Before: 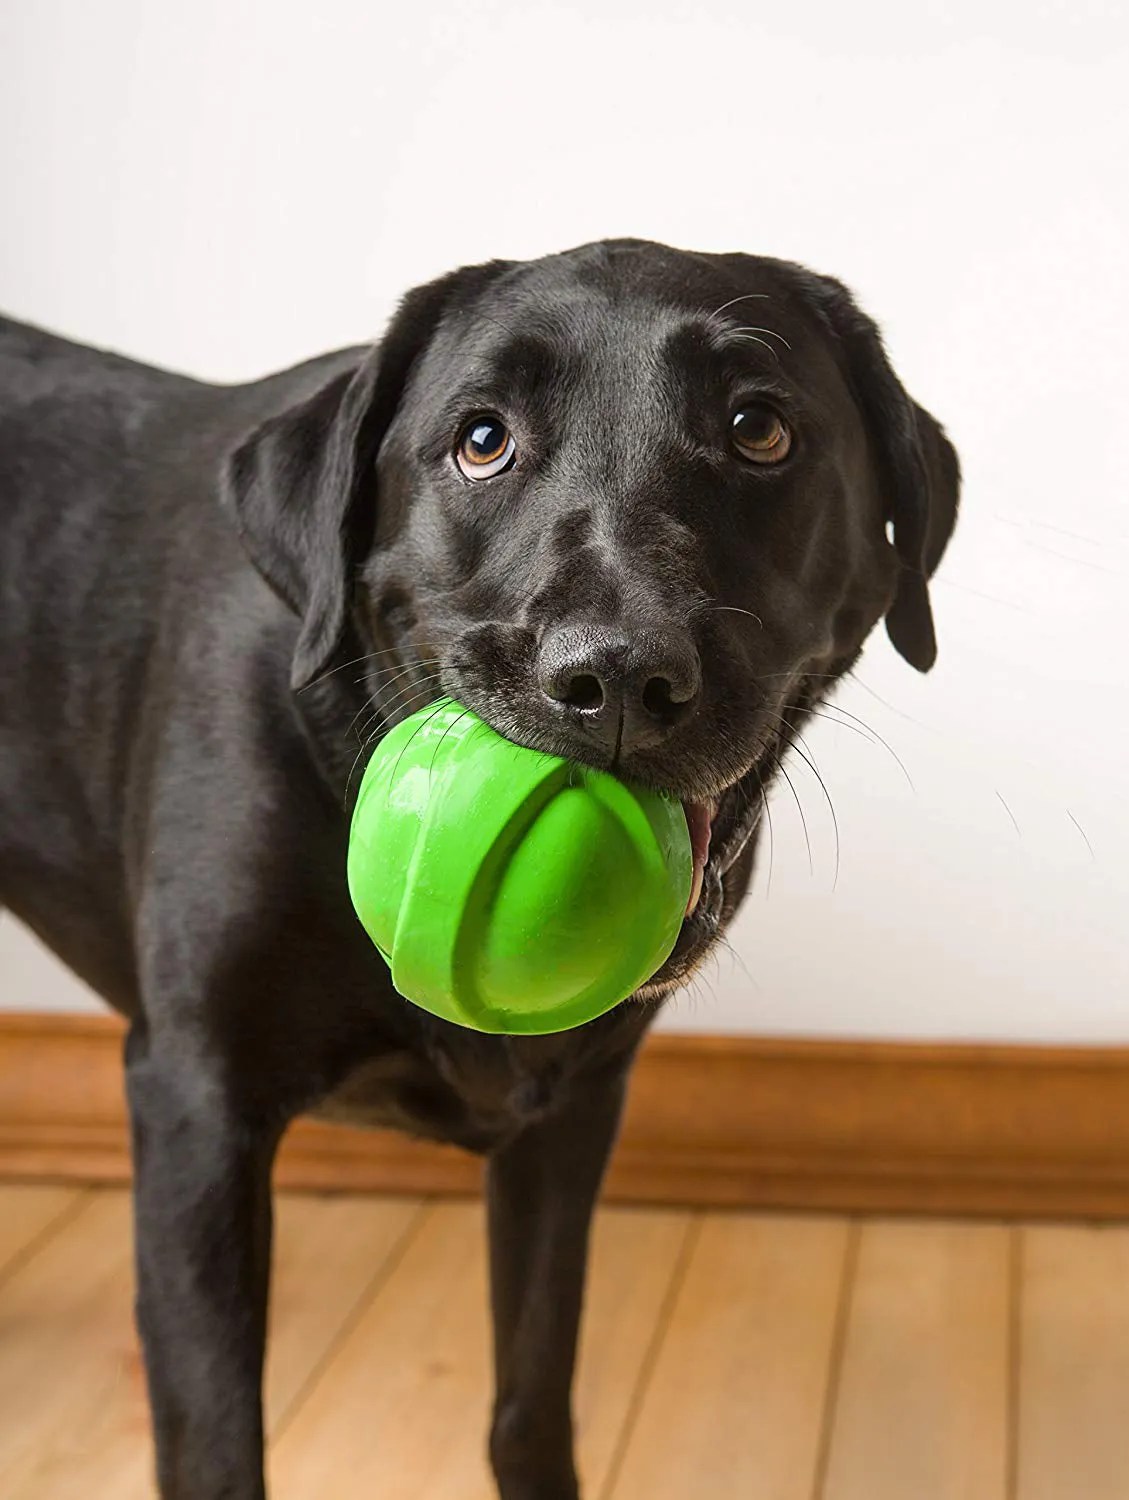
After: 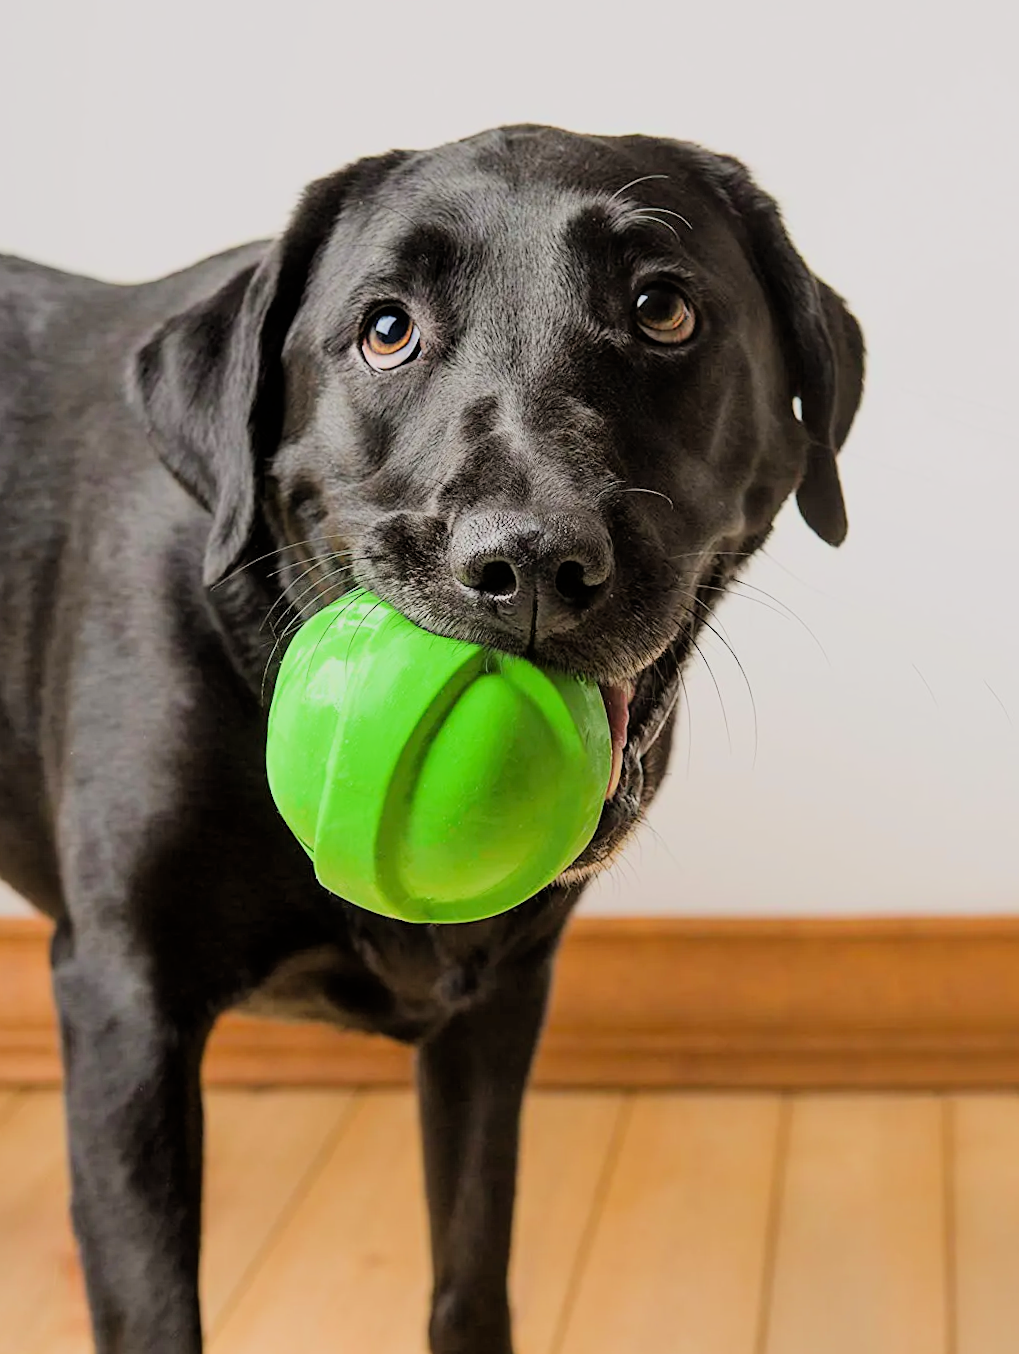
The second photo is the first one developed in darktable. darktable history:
exposure: exposure 0.766 EV, compensate highlight preservation false
filmic rgb: black relative exposure -6.15 EV, white relative exposure 6.96 EV, hardness 2.23, color science v6 (2022)
crop and rotate: angle 1.96°, left 5.673%, top 5.673%
